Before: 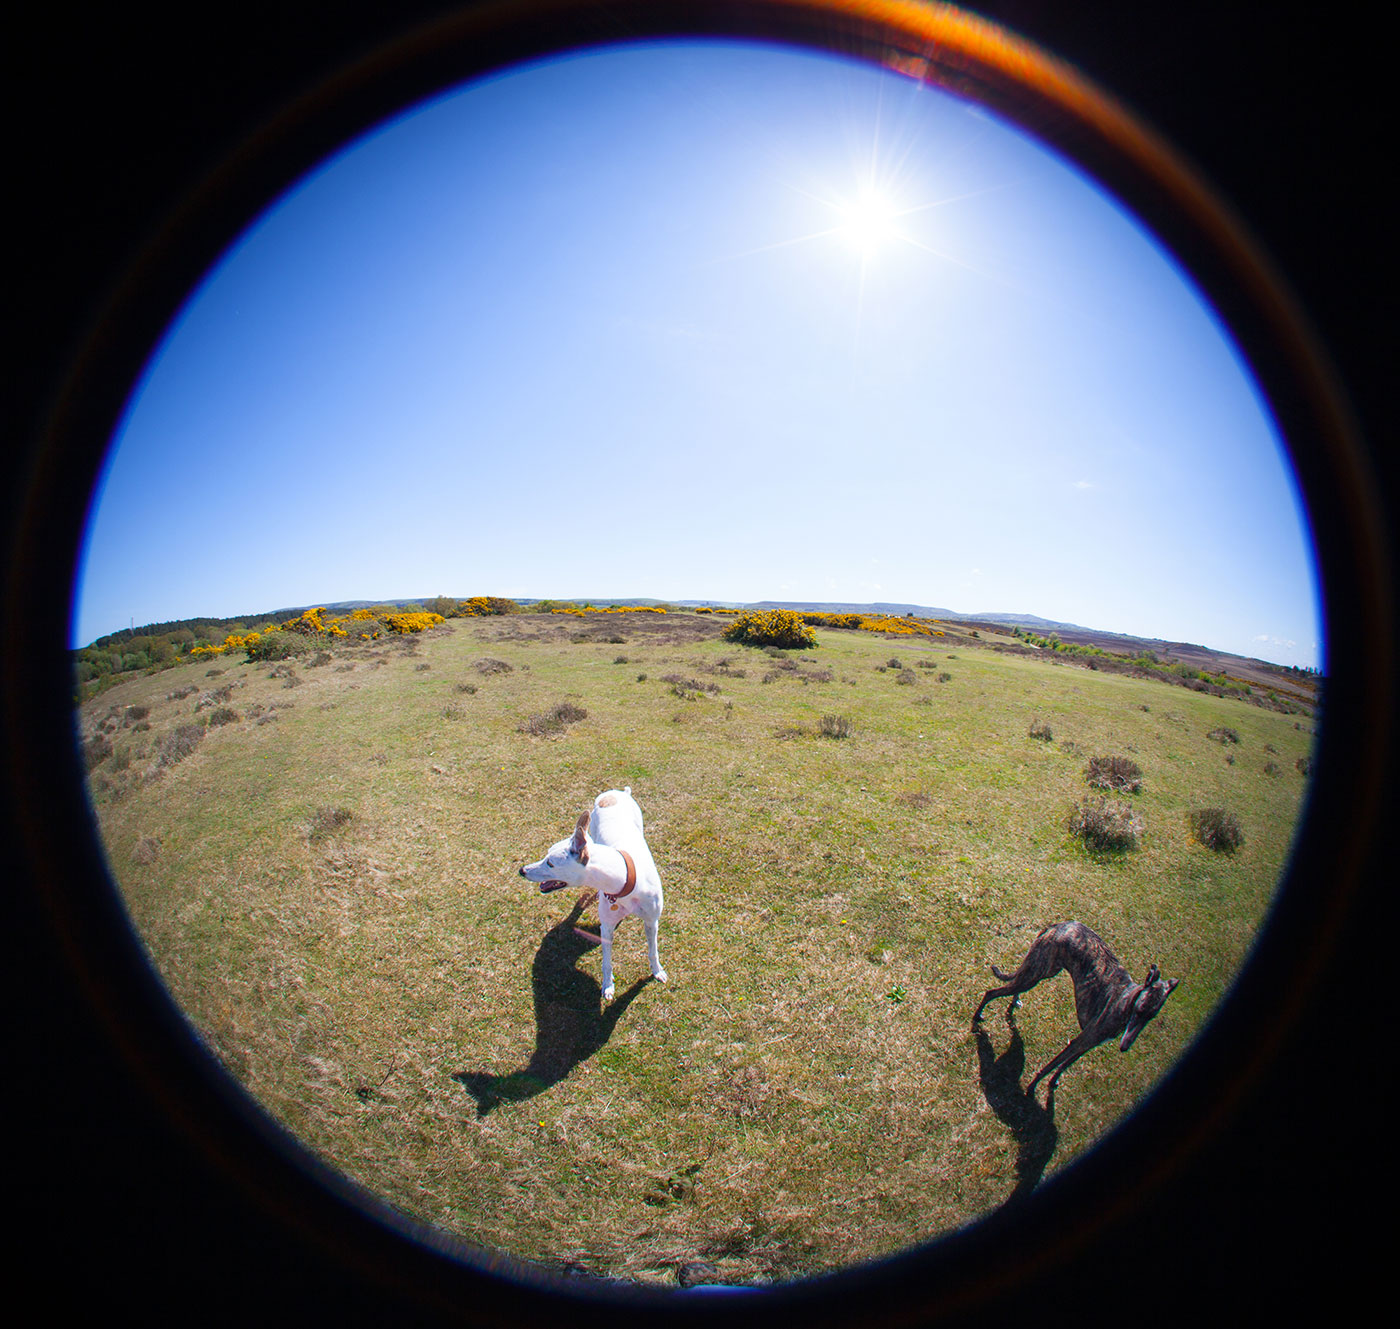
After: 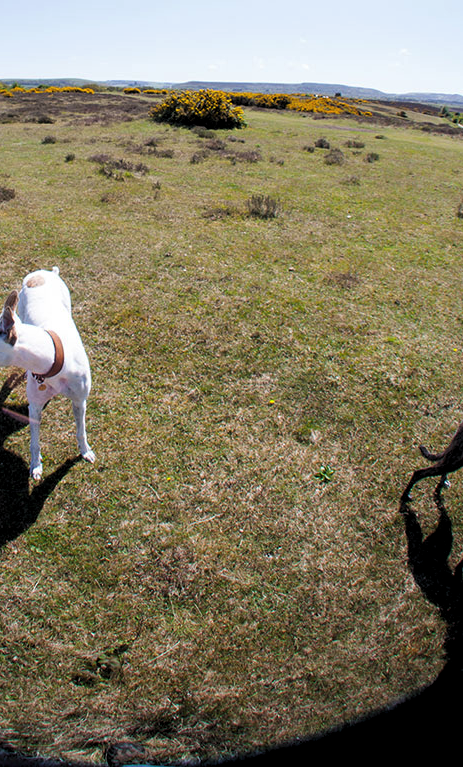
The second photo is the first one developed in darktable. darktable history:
crop: left 40.878%, top 39.176%, right 25.993%, bottom 3.081%
levels: levels [0.116, 0.574, 1]
